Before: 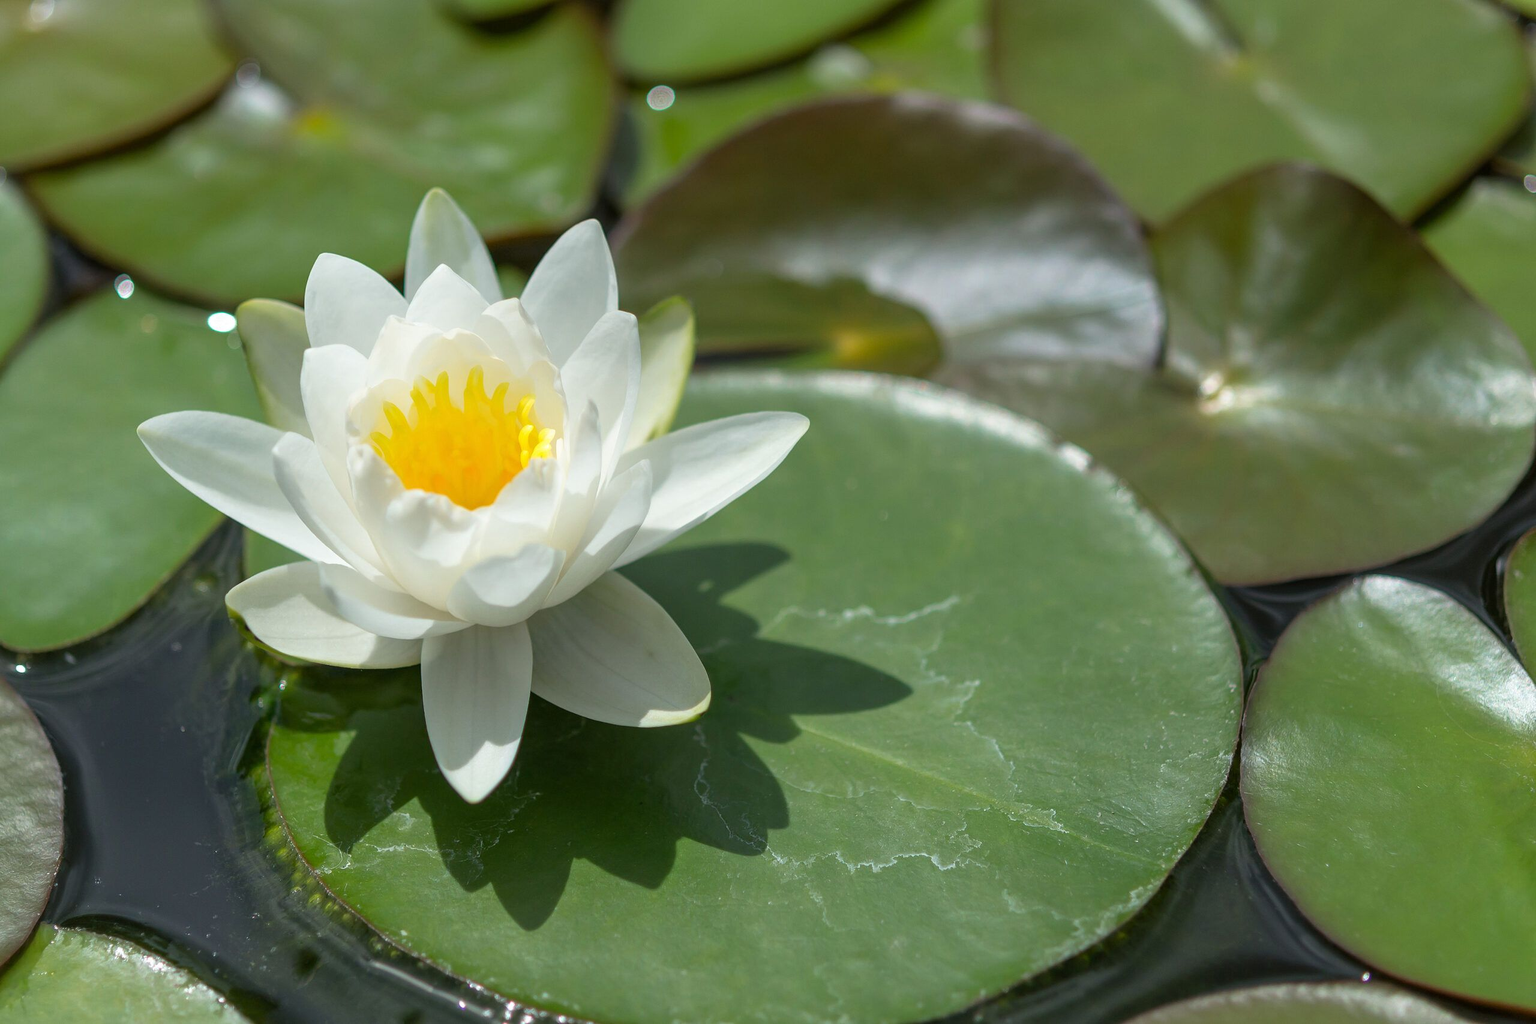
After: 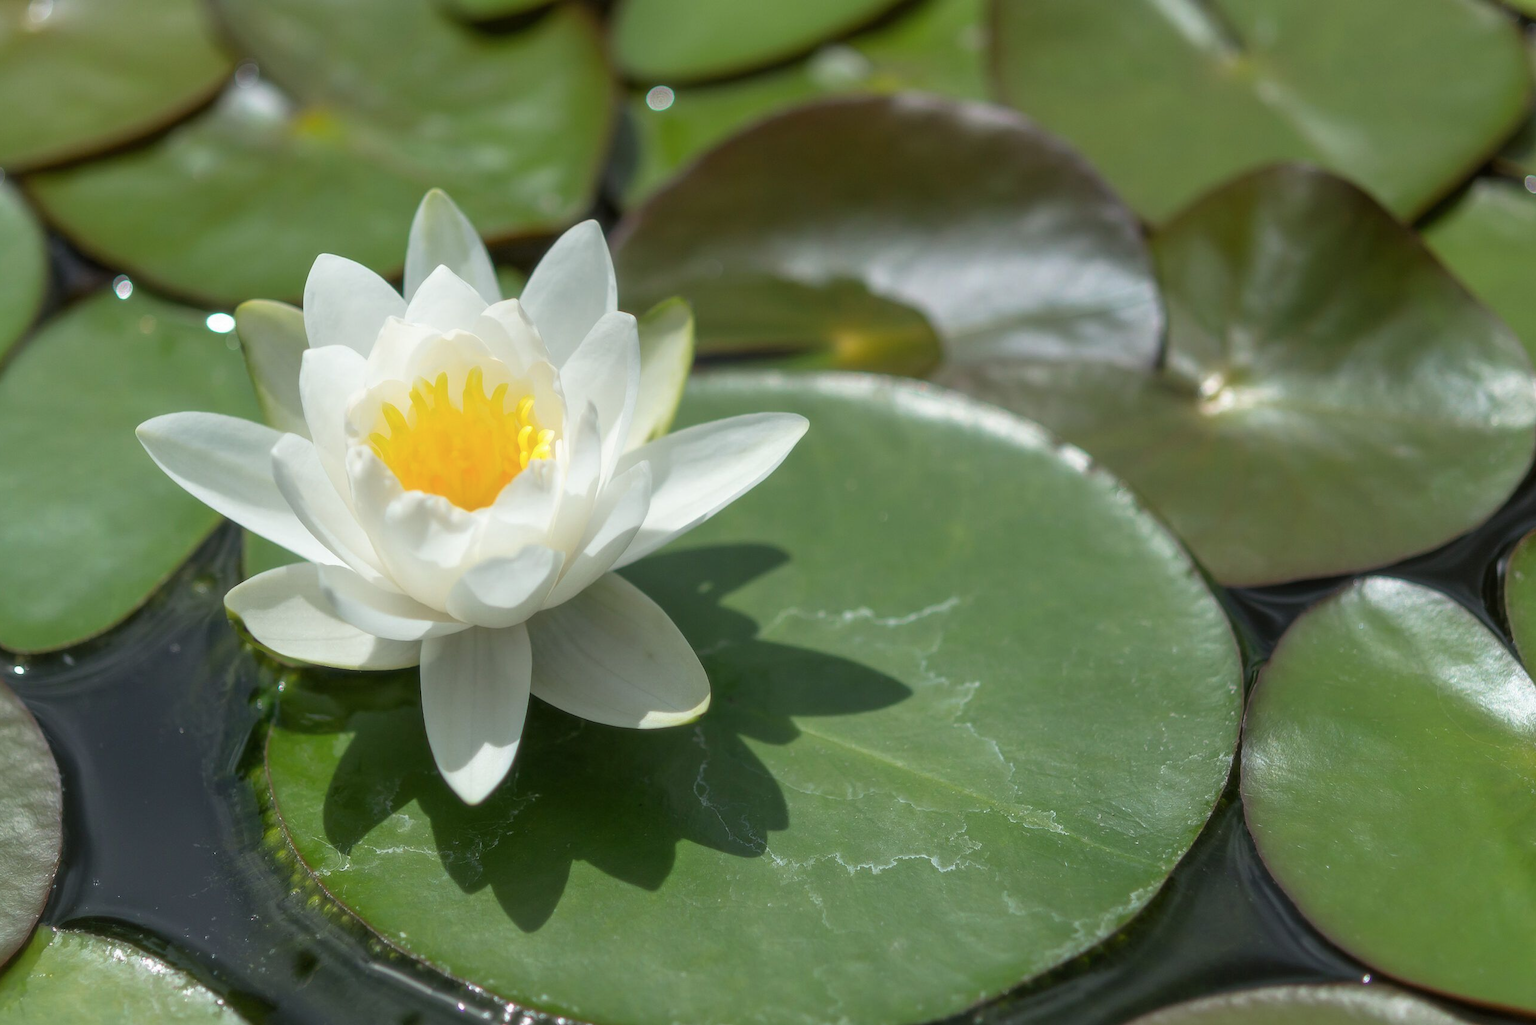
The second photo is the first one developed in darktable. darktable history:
crop and rotate: left 0.126%
soften: size 10%, saturation 50%, brightness 0.2 EV, mix 10%
